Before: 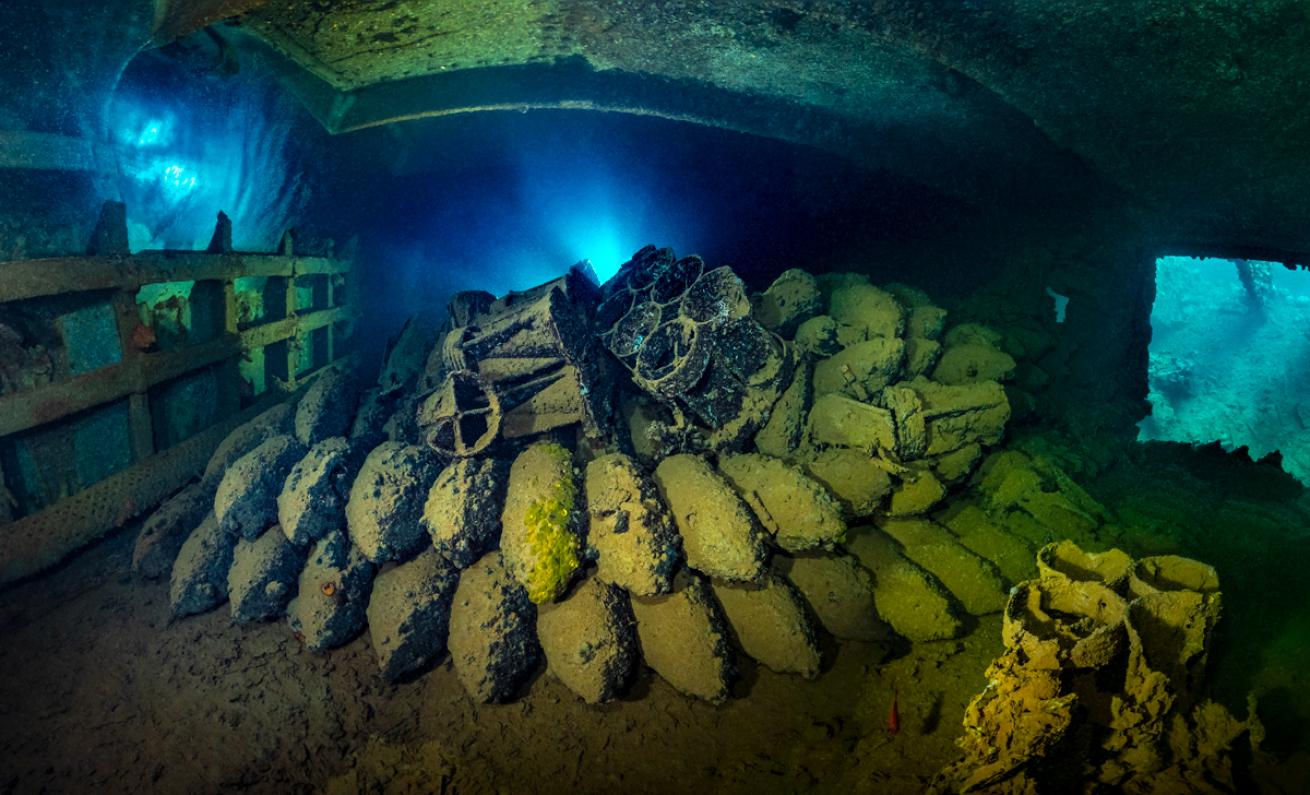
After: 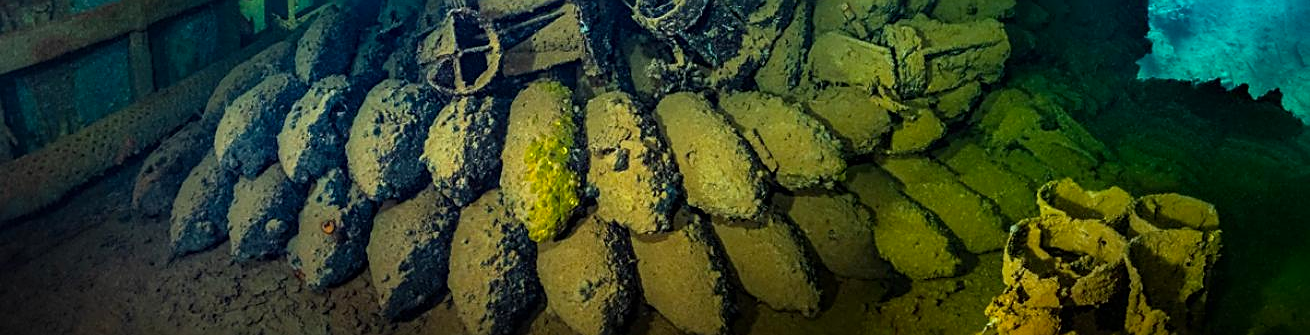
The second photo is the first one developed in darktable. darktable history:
crop: top 45.601%, bottom 12.158%
sharpen: on, module defaults
contrast brightness saturation: contrast 0.038, saturation 0.068
